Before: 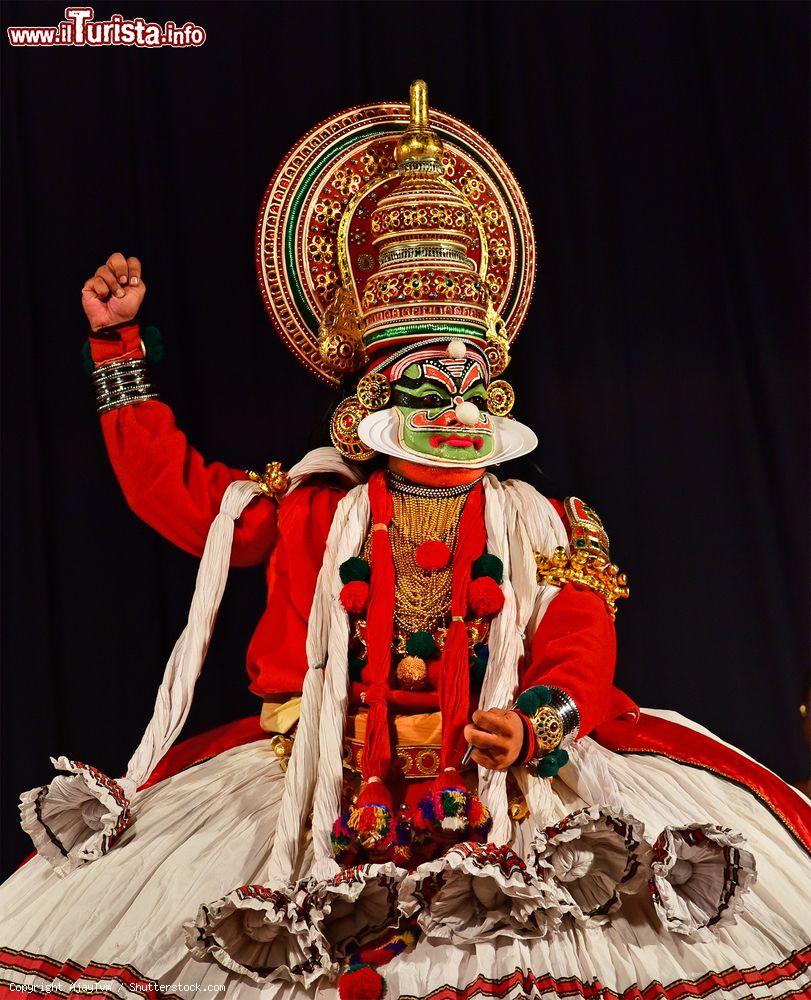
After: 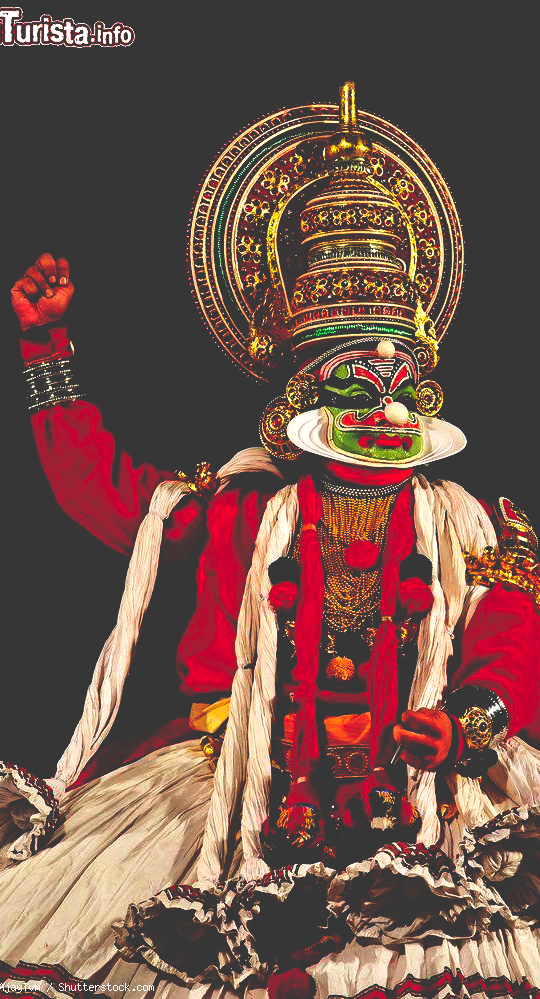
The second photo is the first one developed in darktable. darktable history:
crop and rotate: left 8.786%, right 24.548%
base curve: curves: ch0 [(0, 0.036) (0.083, 0.04) (0.804, 1)], preserve colors none
